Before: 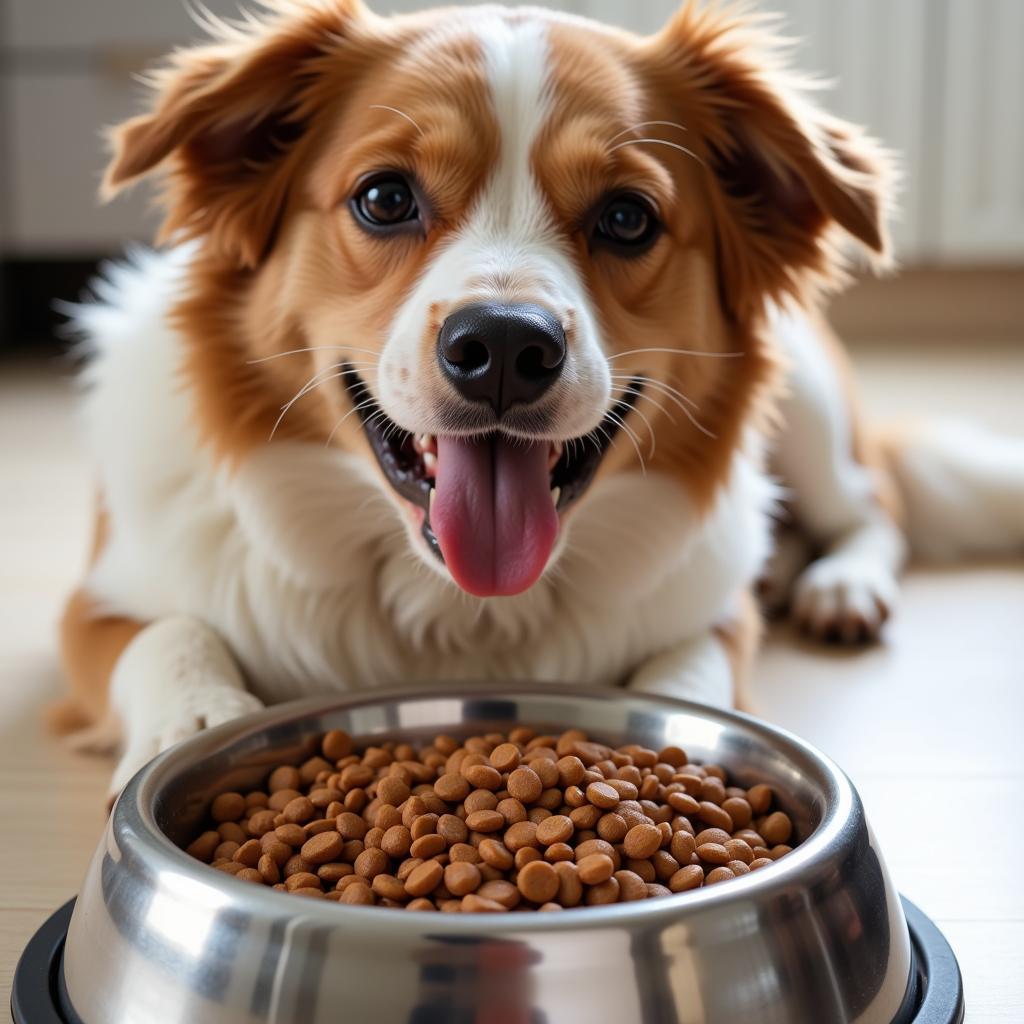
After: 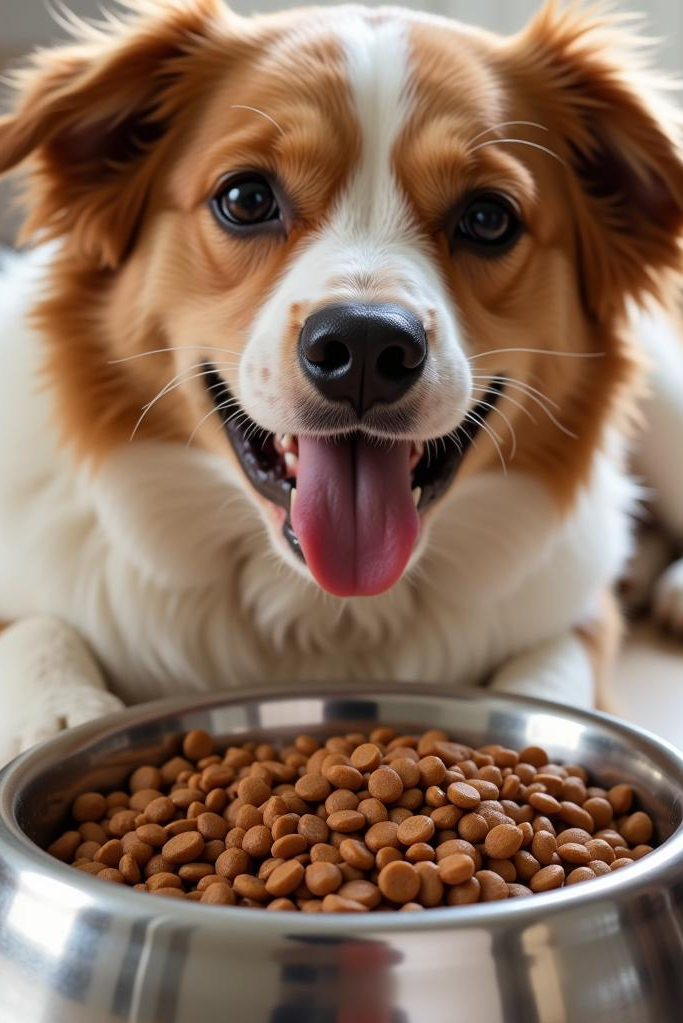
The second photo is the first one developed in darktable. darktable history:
crop and rotate: left 13.594%, right 19.642%
